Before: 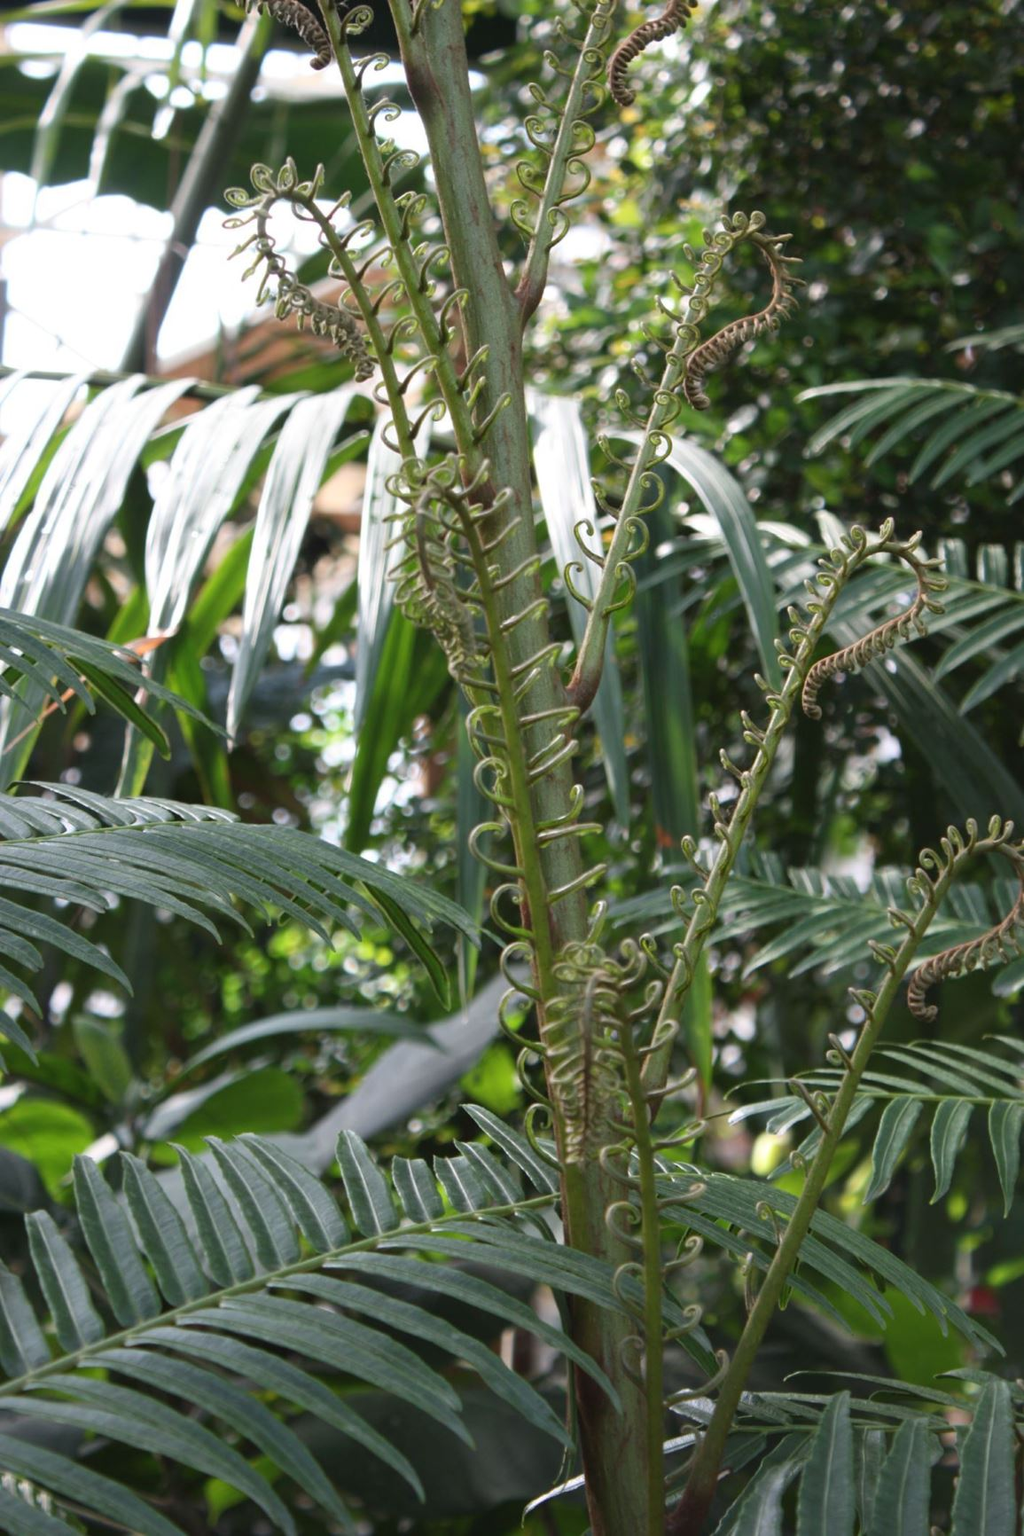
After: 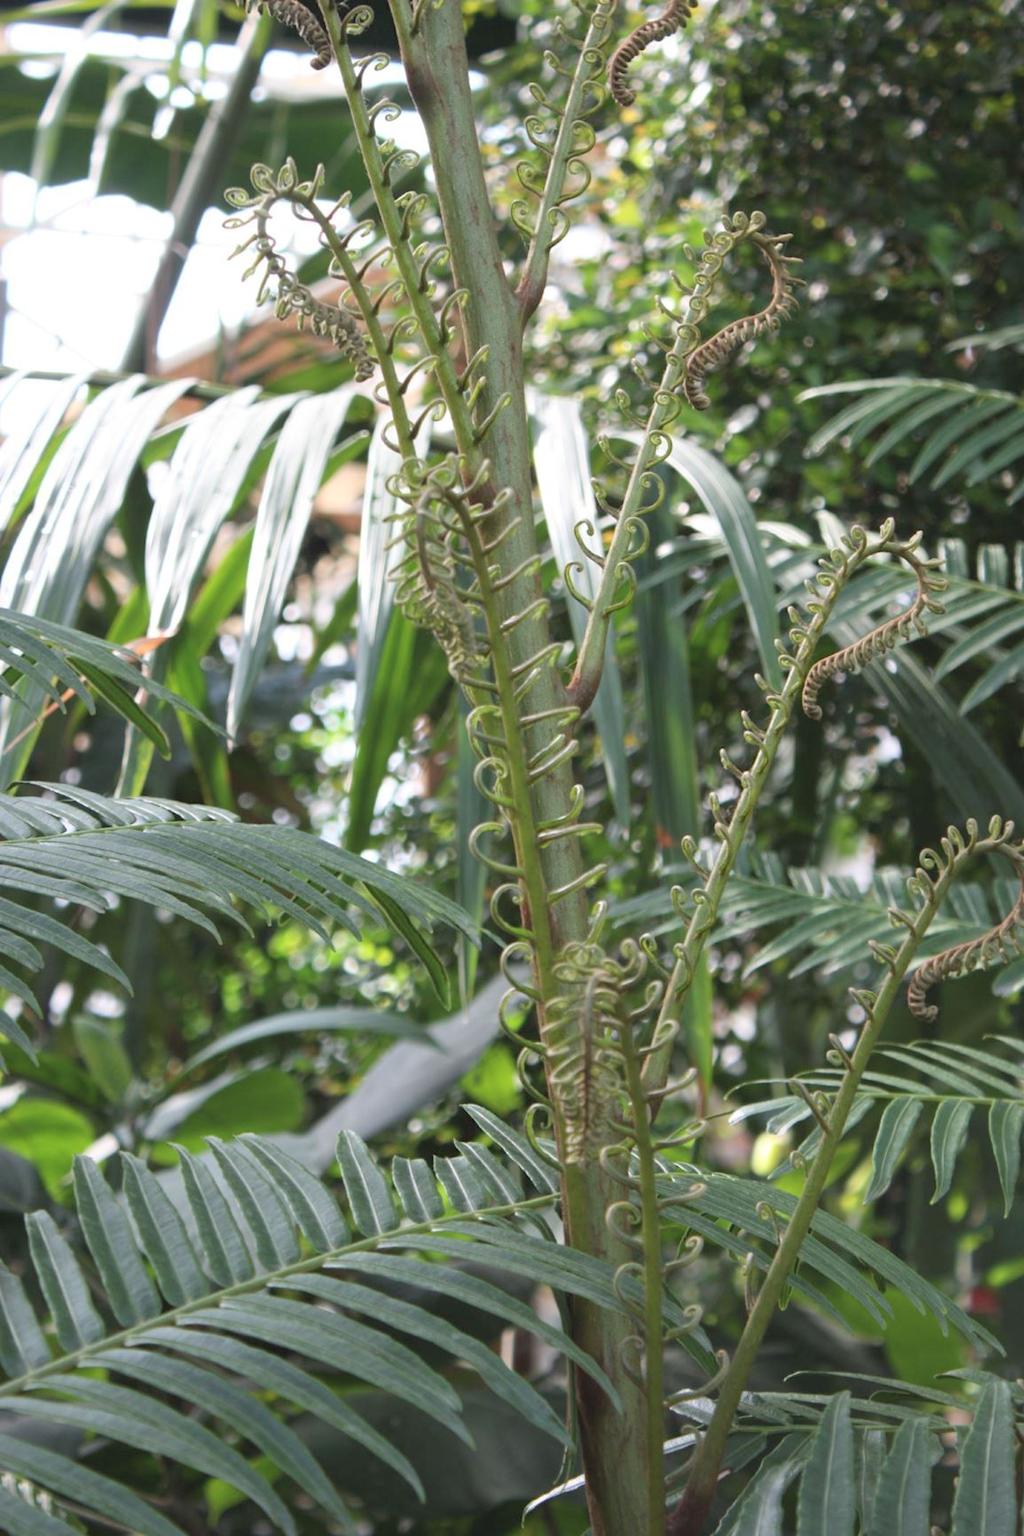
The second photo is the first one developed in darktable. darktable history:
contrast brightness saturation: brightness 0.131
